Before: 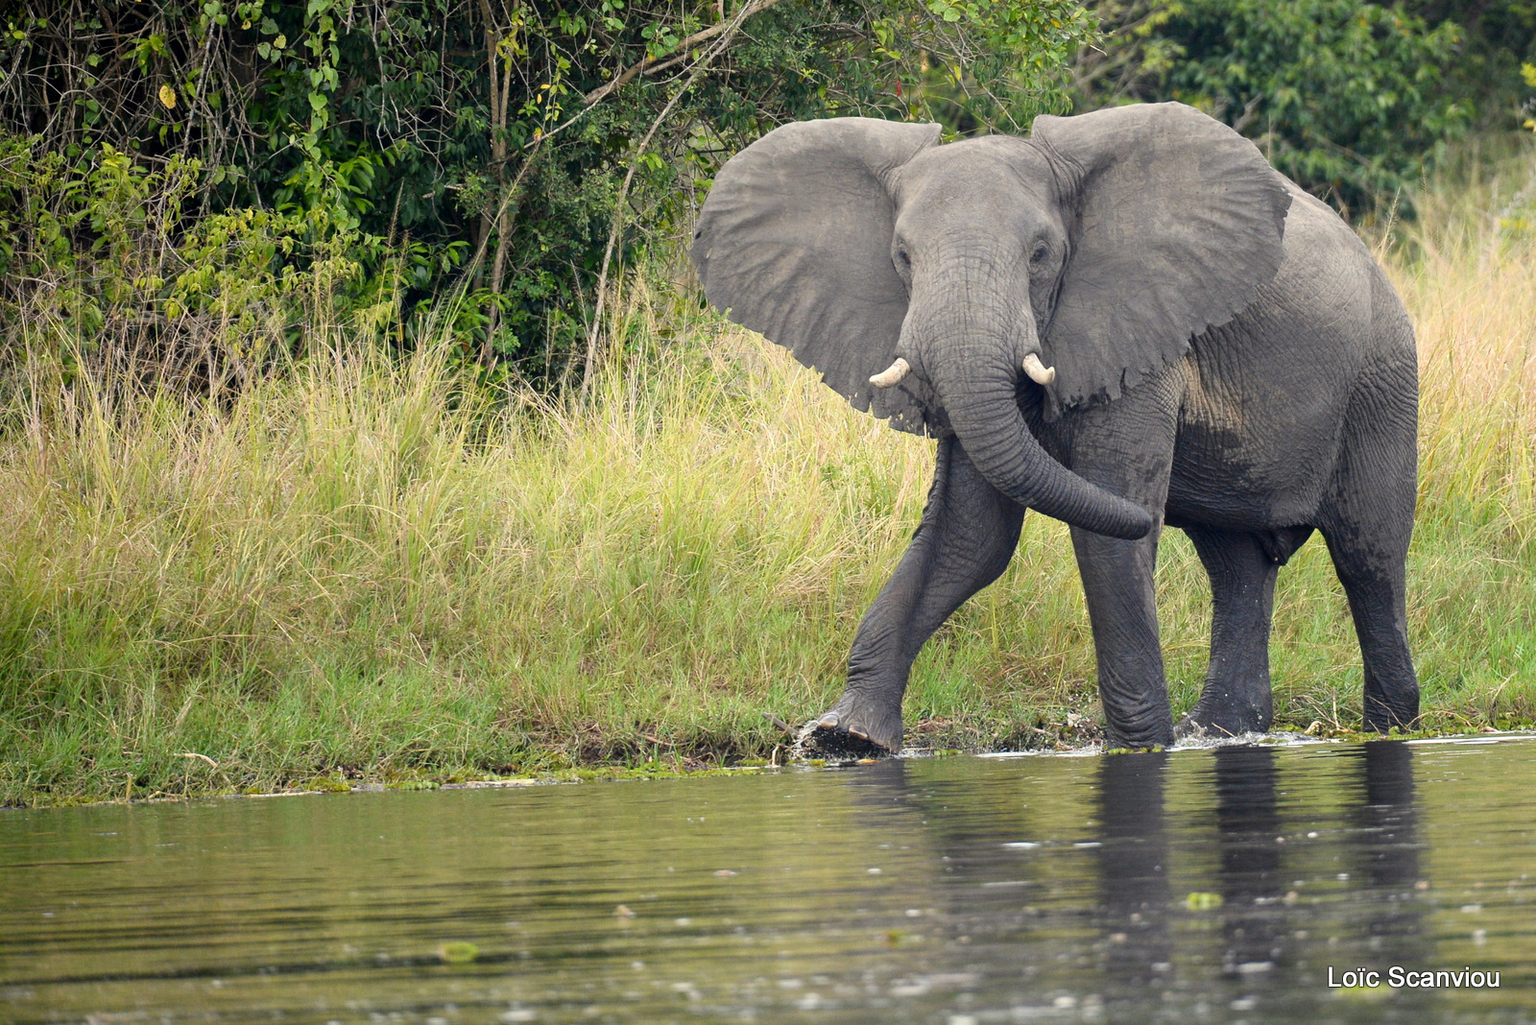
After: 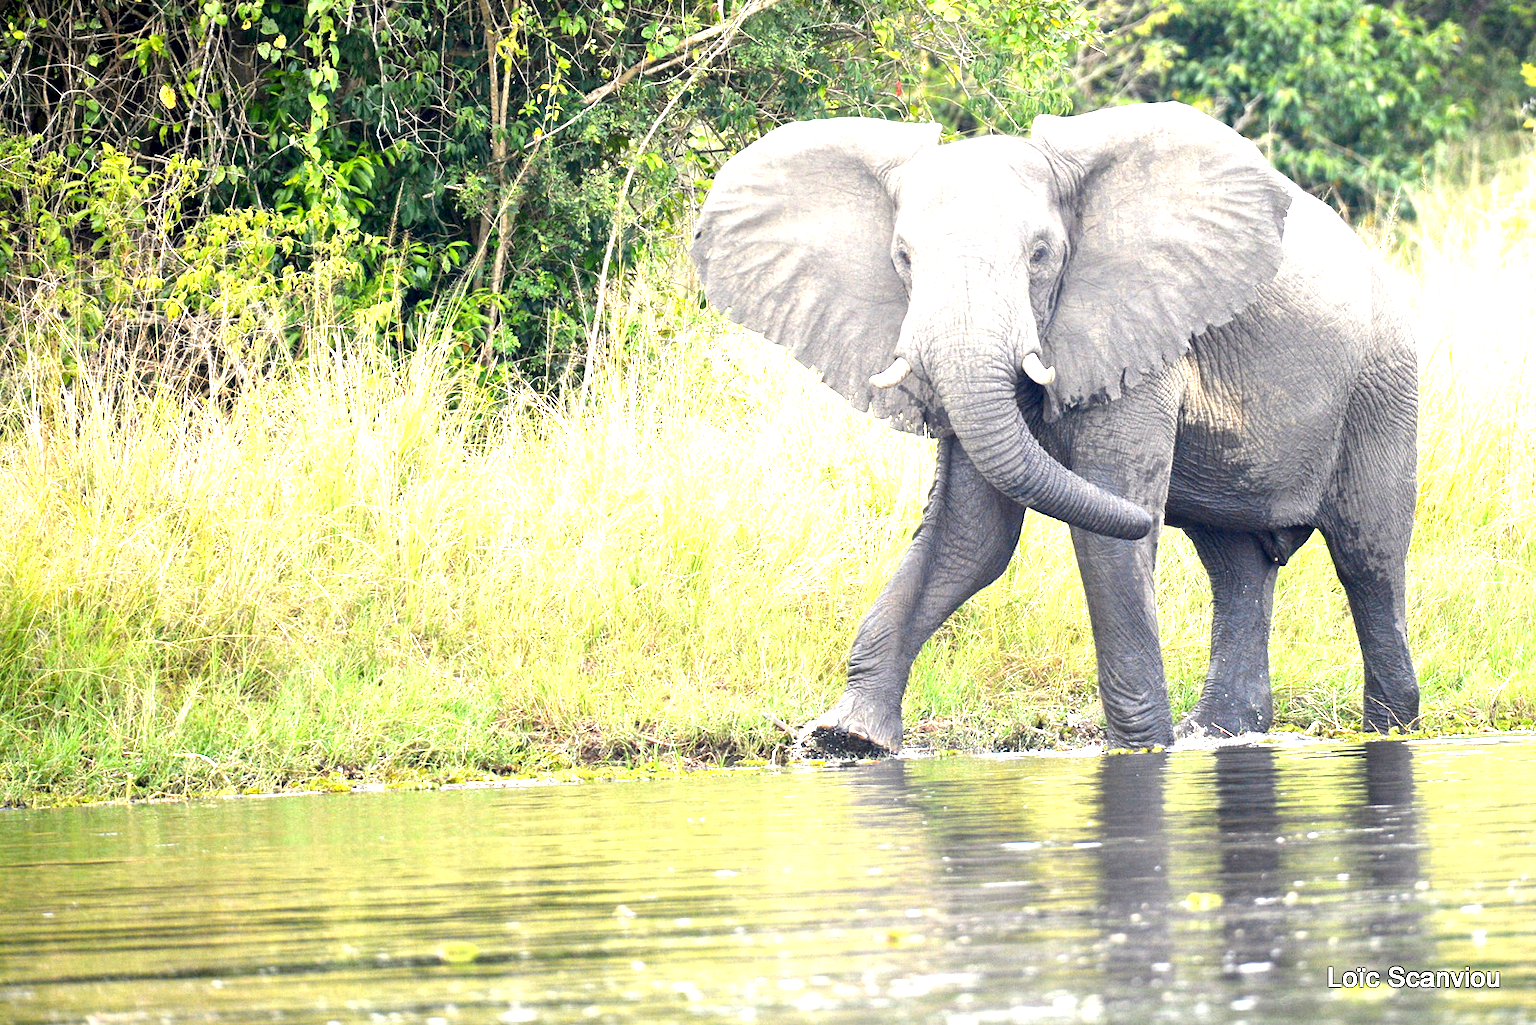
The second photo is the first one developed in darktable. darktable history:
exposure: black level correction 0.001, exposure 1.809 EV, compensate highlight preservation false
